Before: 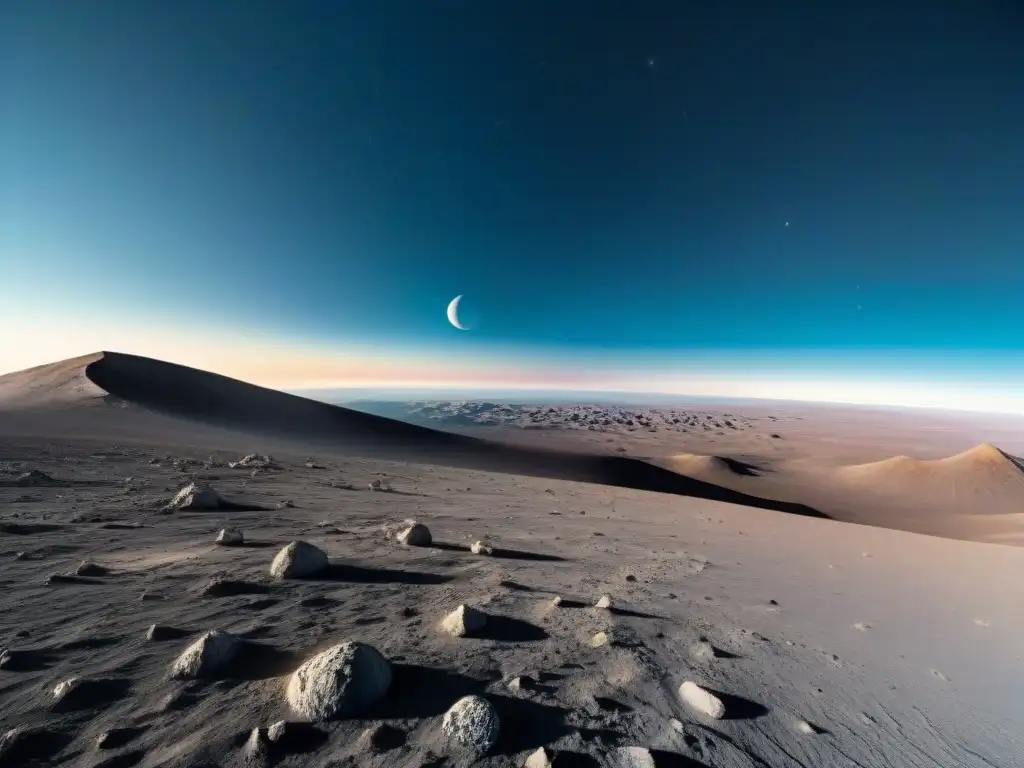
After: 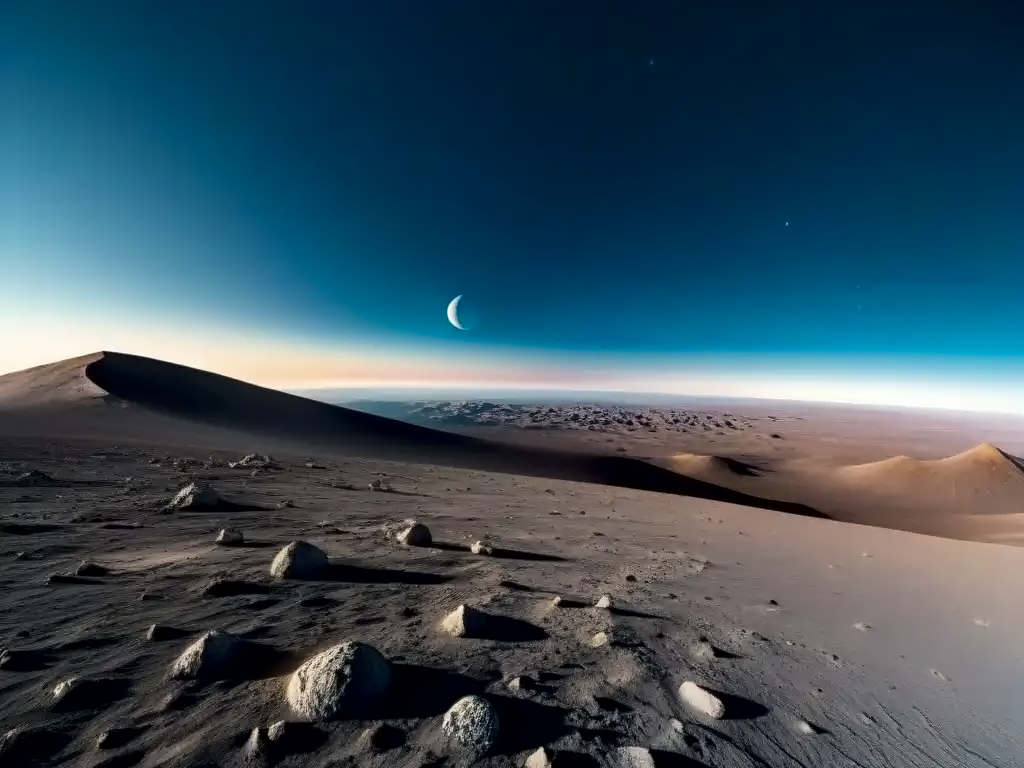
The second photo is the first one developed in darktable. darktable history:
contrast equalizer: y [[0.5 ×4, 0.525, 0.667], [0.5 ×6], [0.5 ×6], [0 ×4, 0.042, 0], [0, 0, 0.004, 0.1, 0.191, 0.131]]
local contrast: mode bilateral grid, contrast 20, coarseness 51, detail 120%, midtone range 0.2
contrast brightness saturation: contrast 0.067, brightness -0.144, saturation 0.111
